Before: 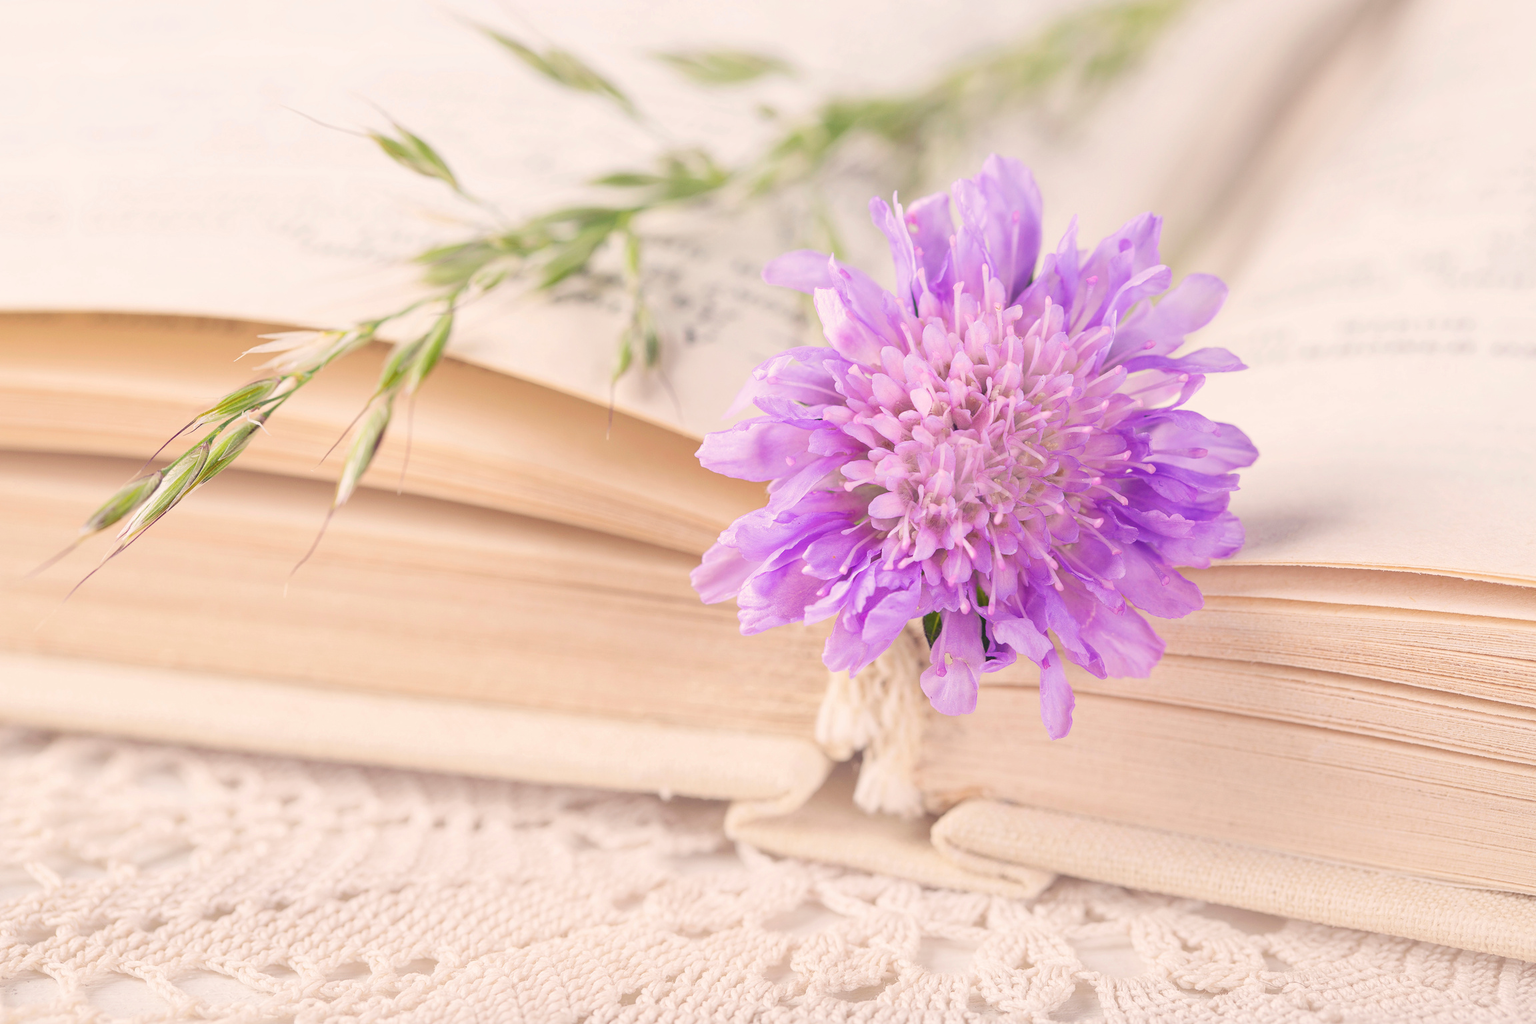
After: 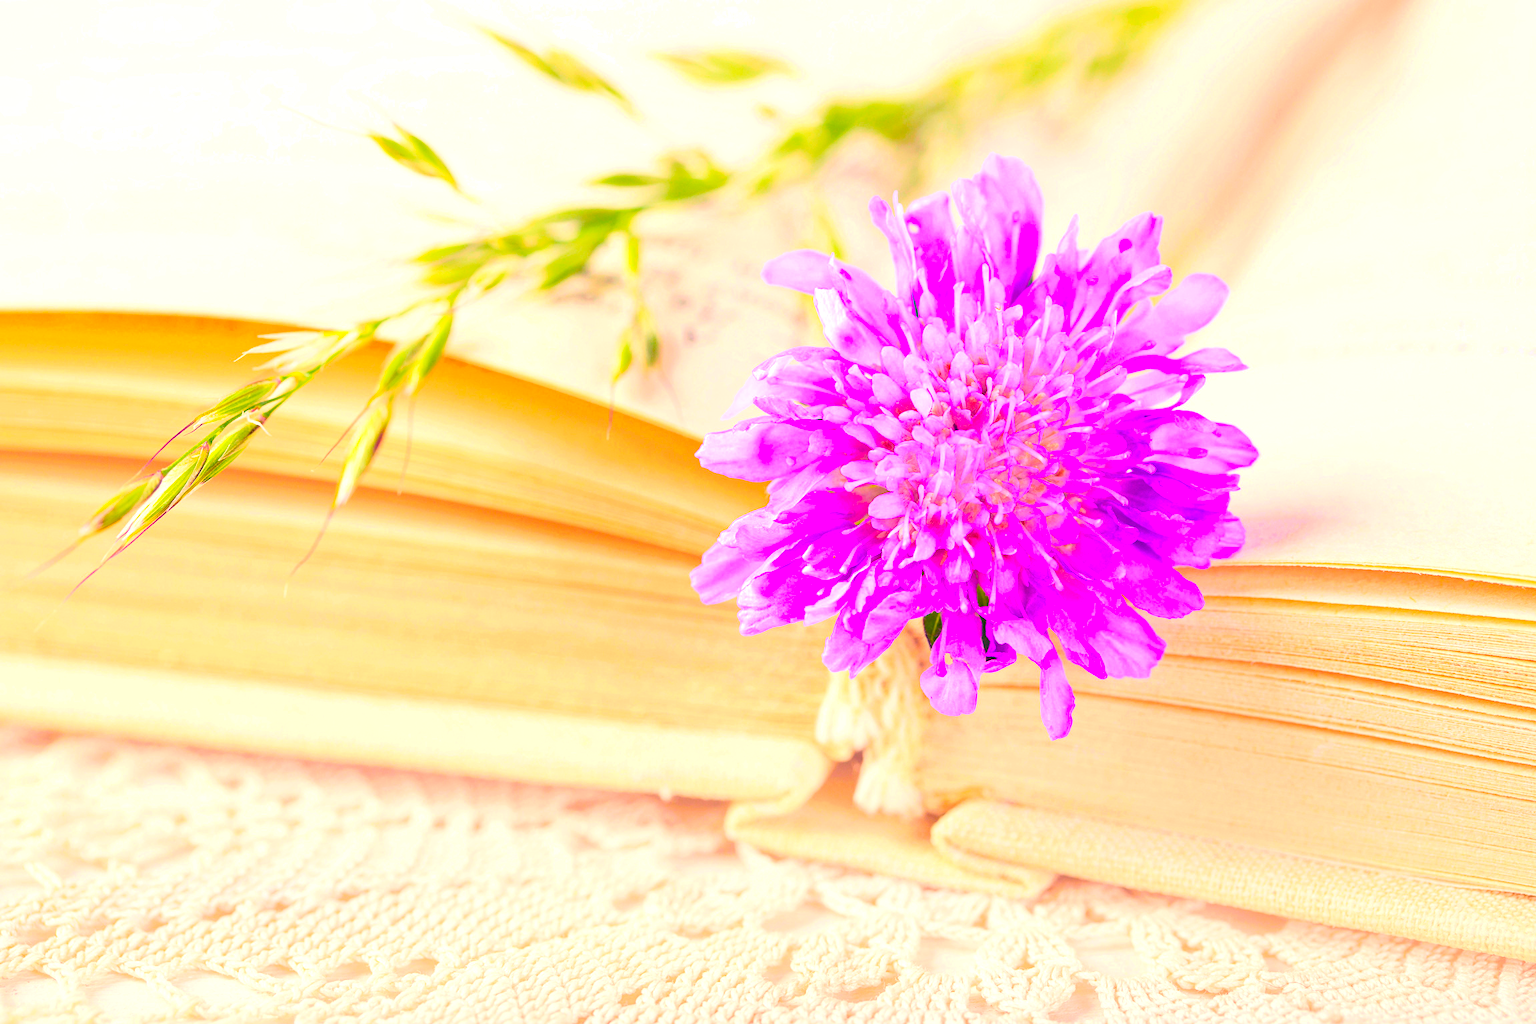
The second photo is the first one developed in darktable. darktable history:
contrast brightness saturation: contrast 0.05
exposure: exposure 0.559 EV, compensate highlight preservation false
color balance rgb: linear chroma grading › global chroma 42%, perceptual saturation grading › global saturation 42%, global vibrance 33%
tone curve: curves: ch0 [(0, 0.015) (0.037, 0.032) (0.131, 0.113) (0.275, 0.26) (0.497, 0.505) (0.617, 0.643) (0.704, 0.735) (0.813, 0.842) (0.911, 0.931) (0.997, 1)]; ch1 [(0, 0) (0.301, 0.3) (0.444, 0.438) (0.493, 0.494) (0.501, 0.5) (0.534, 0.543) (0.582, 0.605) (0.658, 0.687) (0.746, 0.79) (1, 1)]; ch2 [(0, 0) (0.246, 0.234) (0.36, 0.356) (0.415, 0.426) (0.476, 0.492) (0.502, 0.499) (0.525, 0.517) (0.533, 0.534) (0.586, 0.598) (0.634, 0.643) (0.706, 0.717) (0.853, 0.83) (1, 0.951)], color space Lab, independent channels, preserve colors none
